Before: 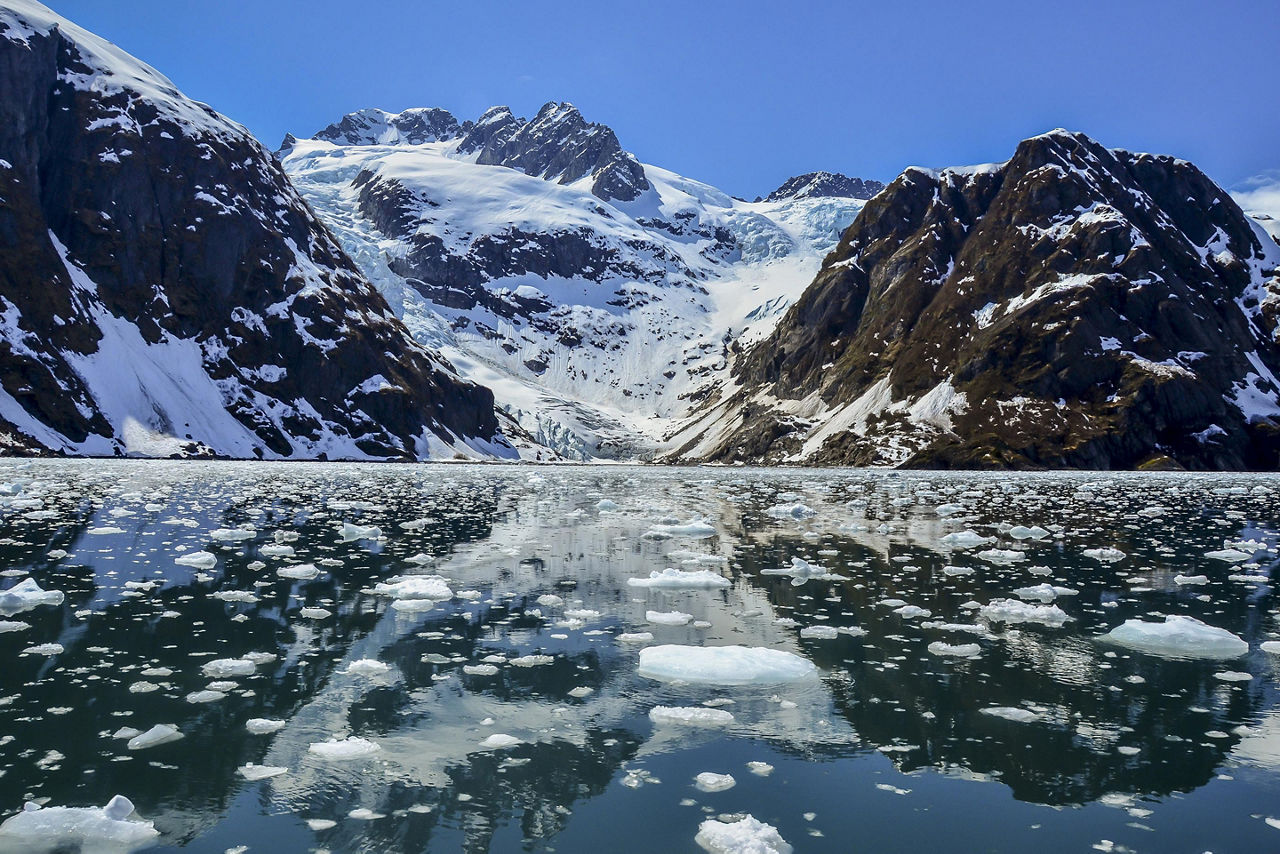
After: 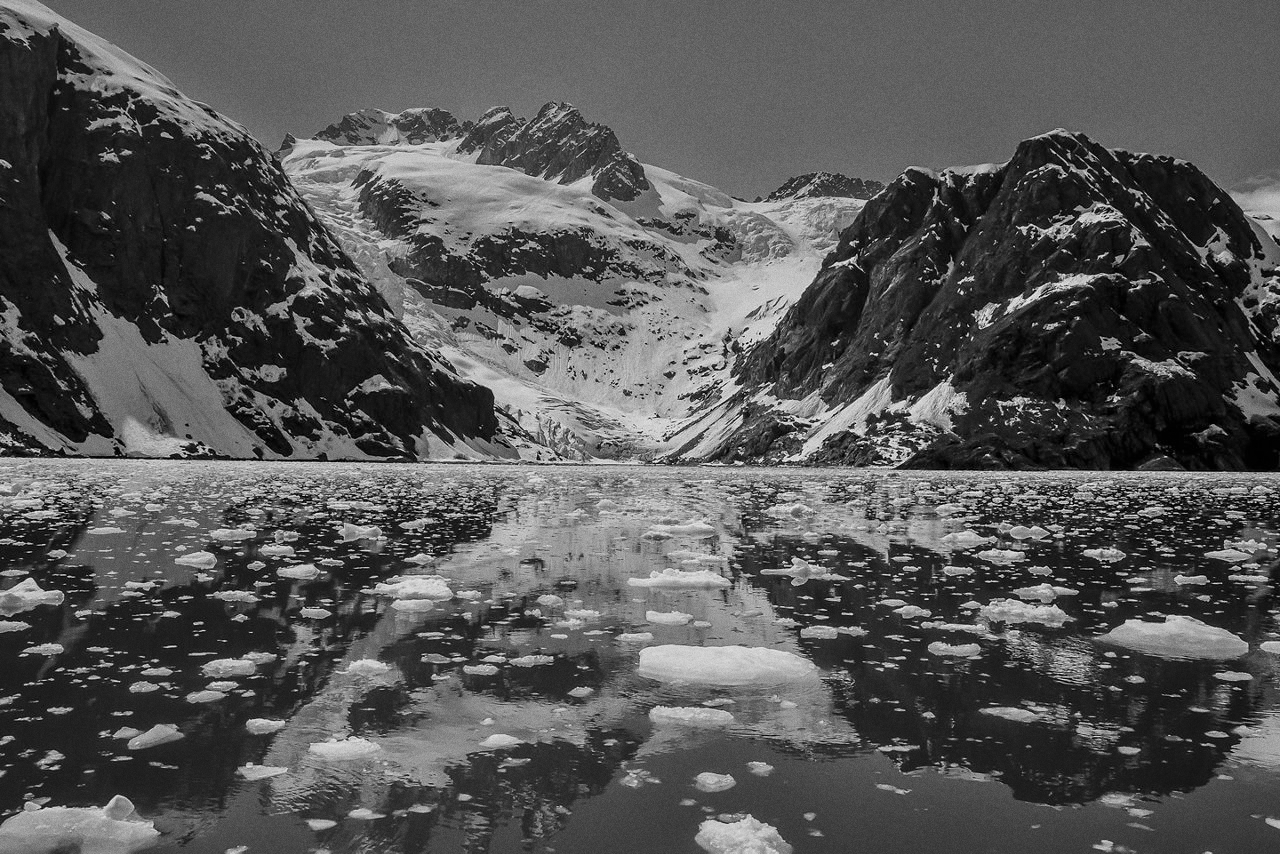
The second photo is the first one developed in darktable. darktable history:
grain: coarseness 0.47 ISO
monochrome: a 26.22, b 42.67, size 0.8
